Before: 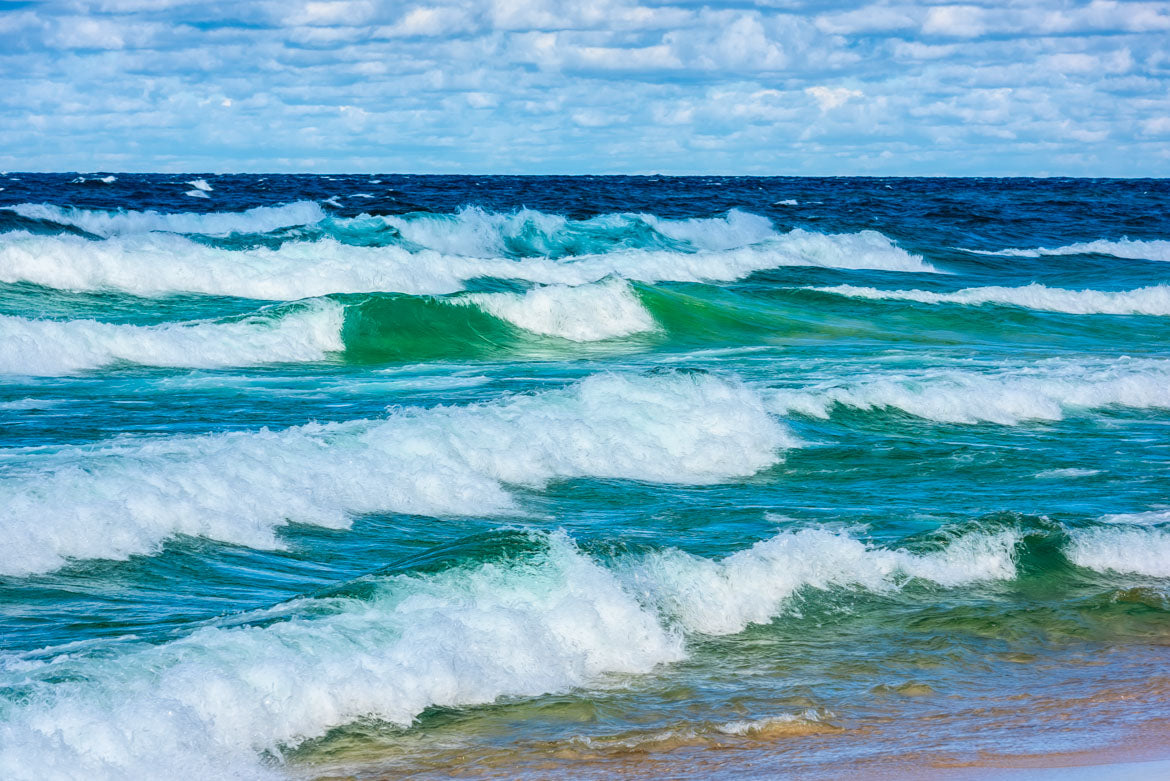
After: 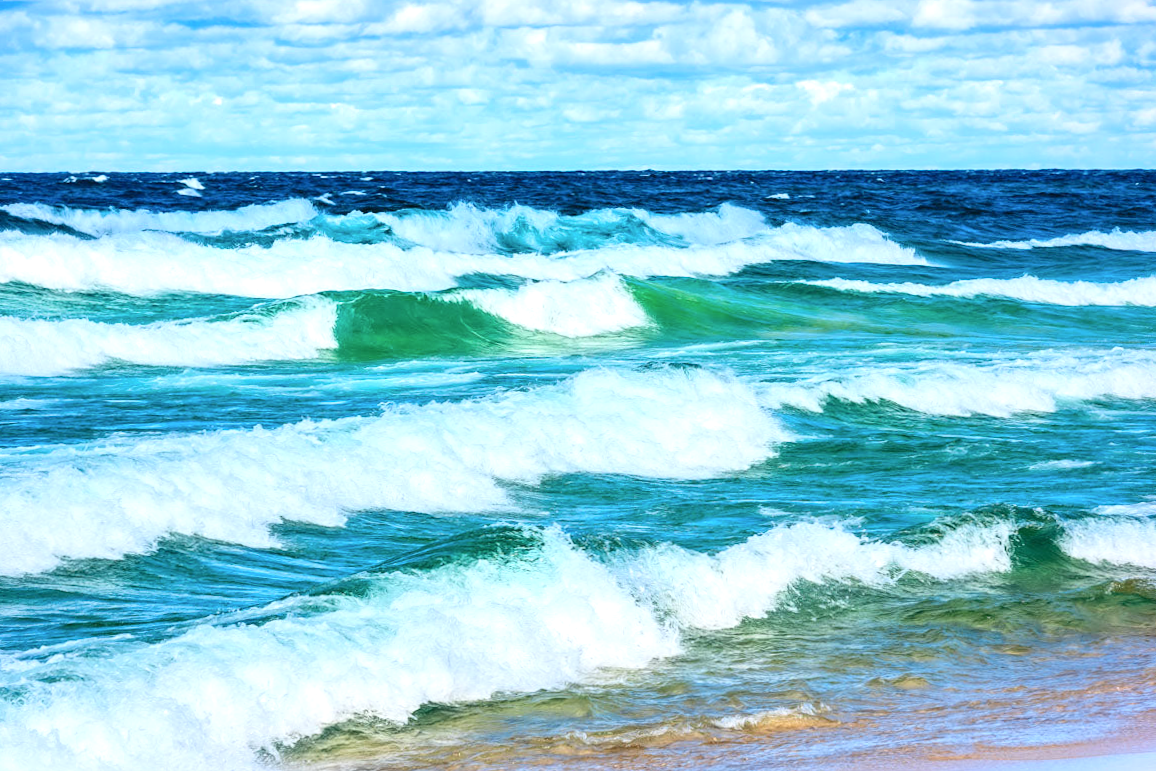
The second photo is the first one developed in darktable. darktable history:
exposure: exposure 0.496 EV, compensate highlight preservation false
rotate and perspective: rotation -0.45°, automatic cropping original format, crop left 0.008, crop right 0.992, crop top 0.012, crop bottom 0.988
contrast brightness saturation: contrast 0.15, brightness 0.05
